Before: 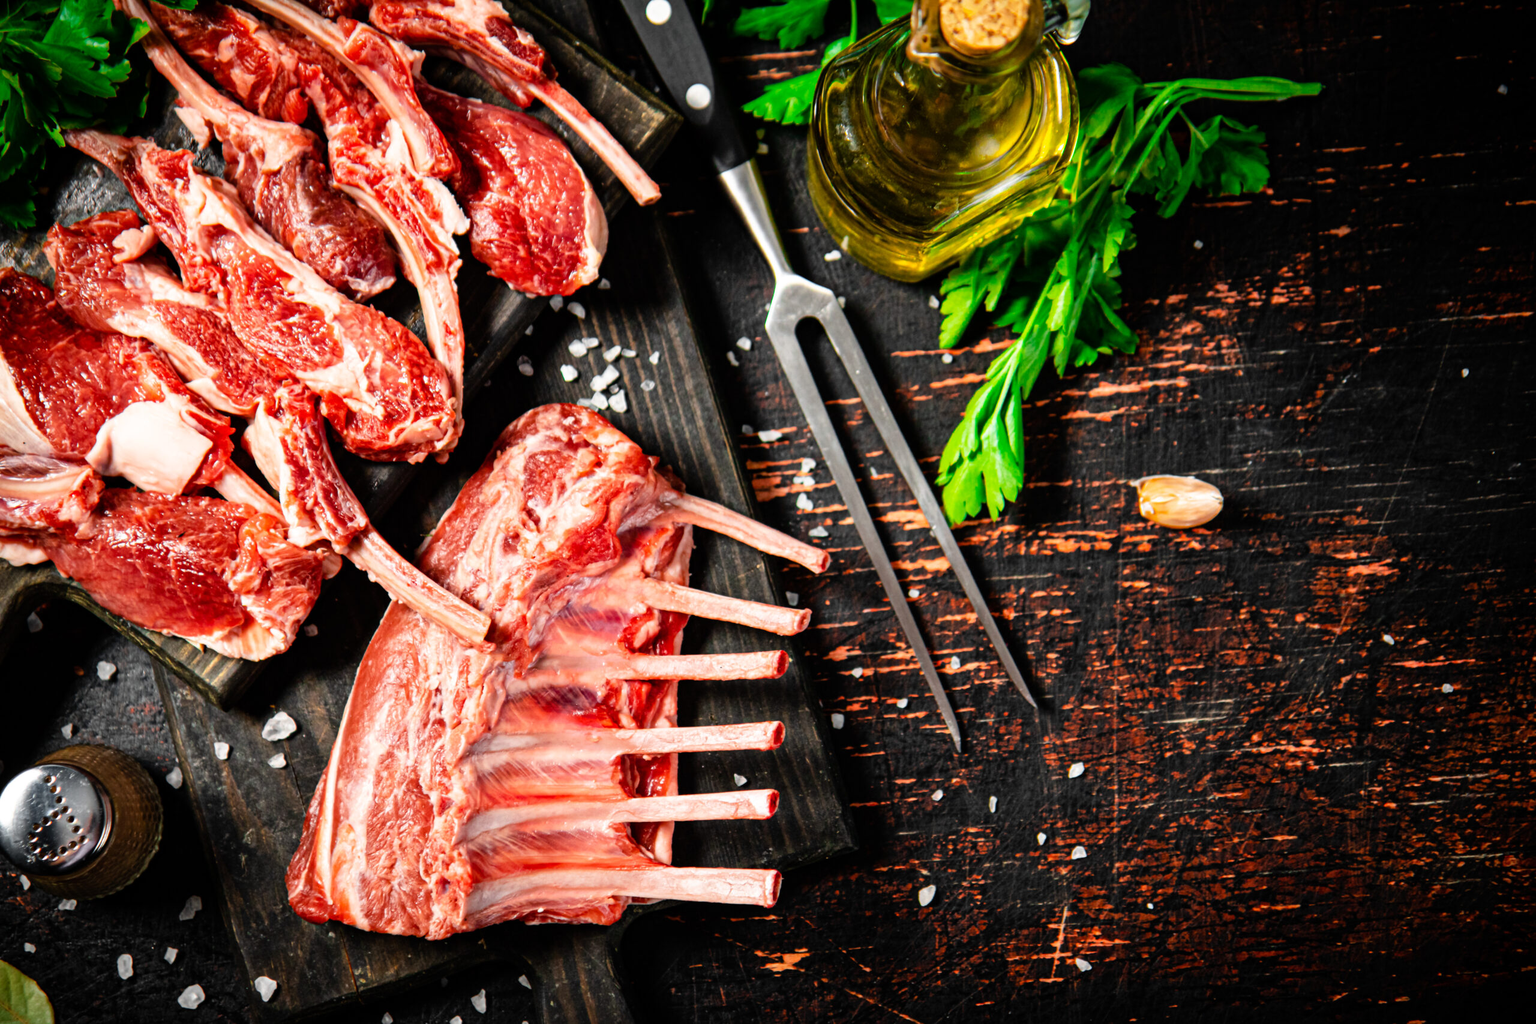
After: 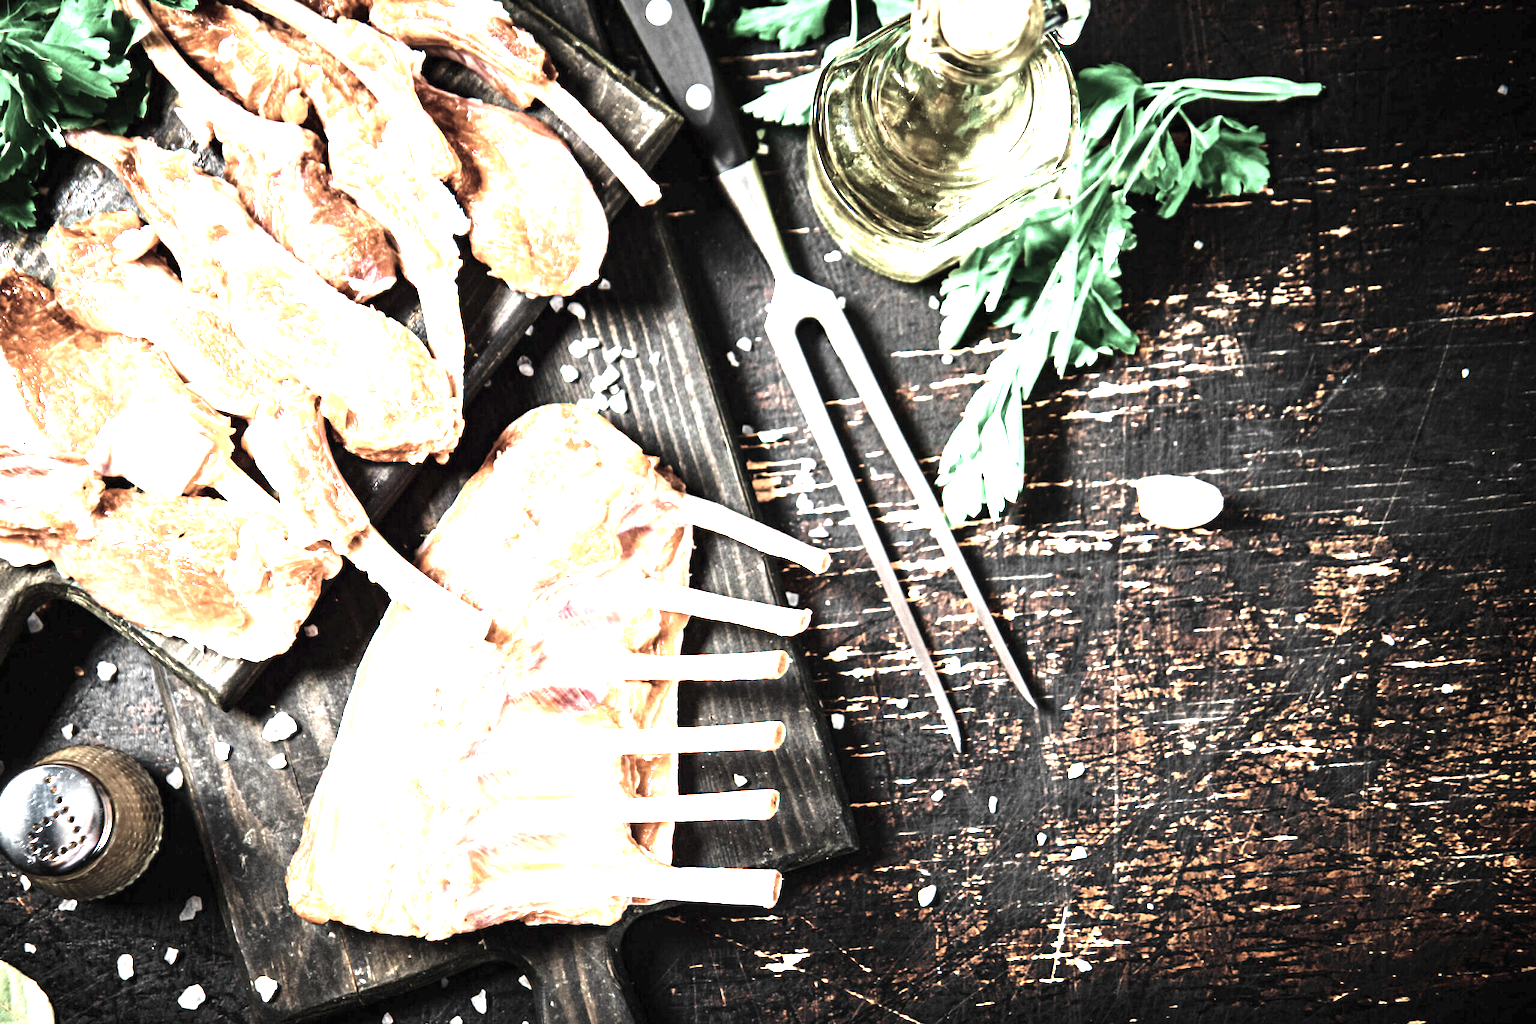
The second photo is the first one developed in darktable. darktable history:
contrast brightness saturation: contrast 0.054, brightness 0.06, saturation 0.006
color zones: curves: ch0 [(0.25, 0.667) (0.758, 0.368)]; ch1 [(0.215, 0.245) (0.761, 0.373)]; ch2 [(0.247, 0.554) (0.761, 0.436)]
exposure: black level correction 0, exposure 2.109 EV, compensate highlight preservation false
